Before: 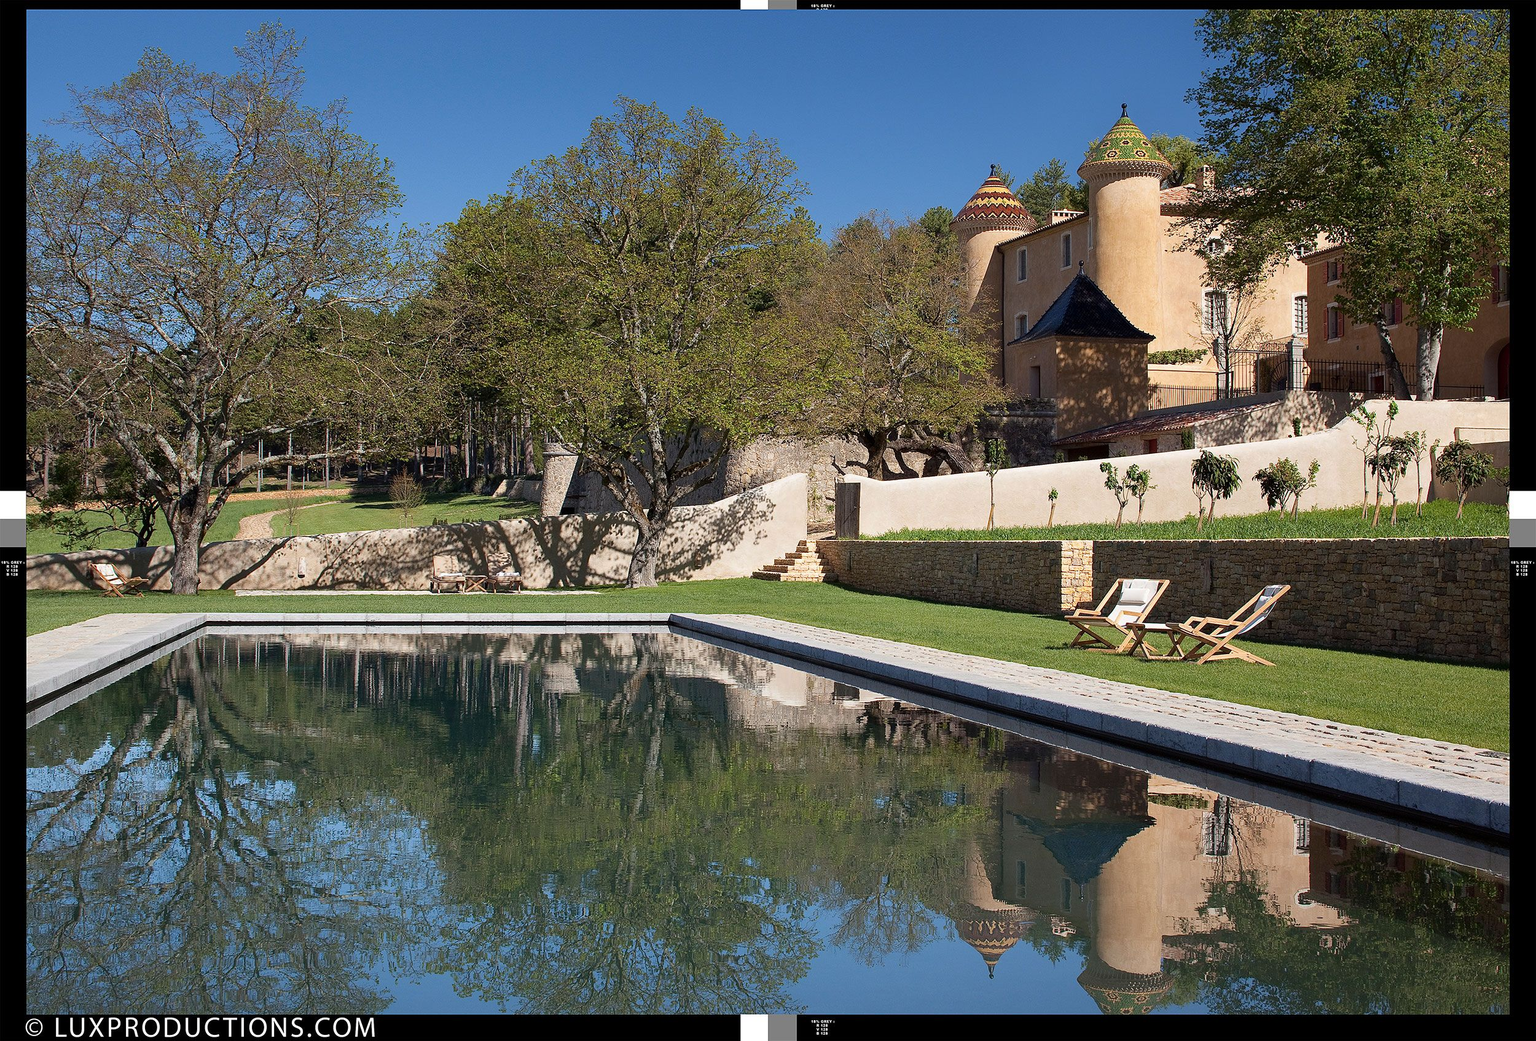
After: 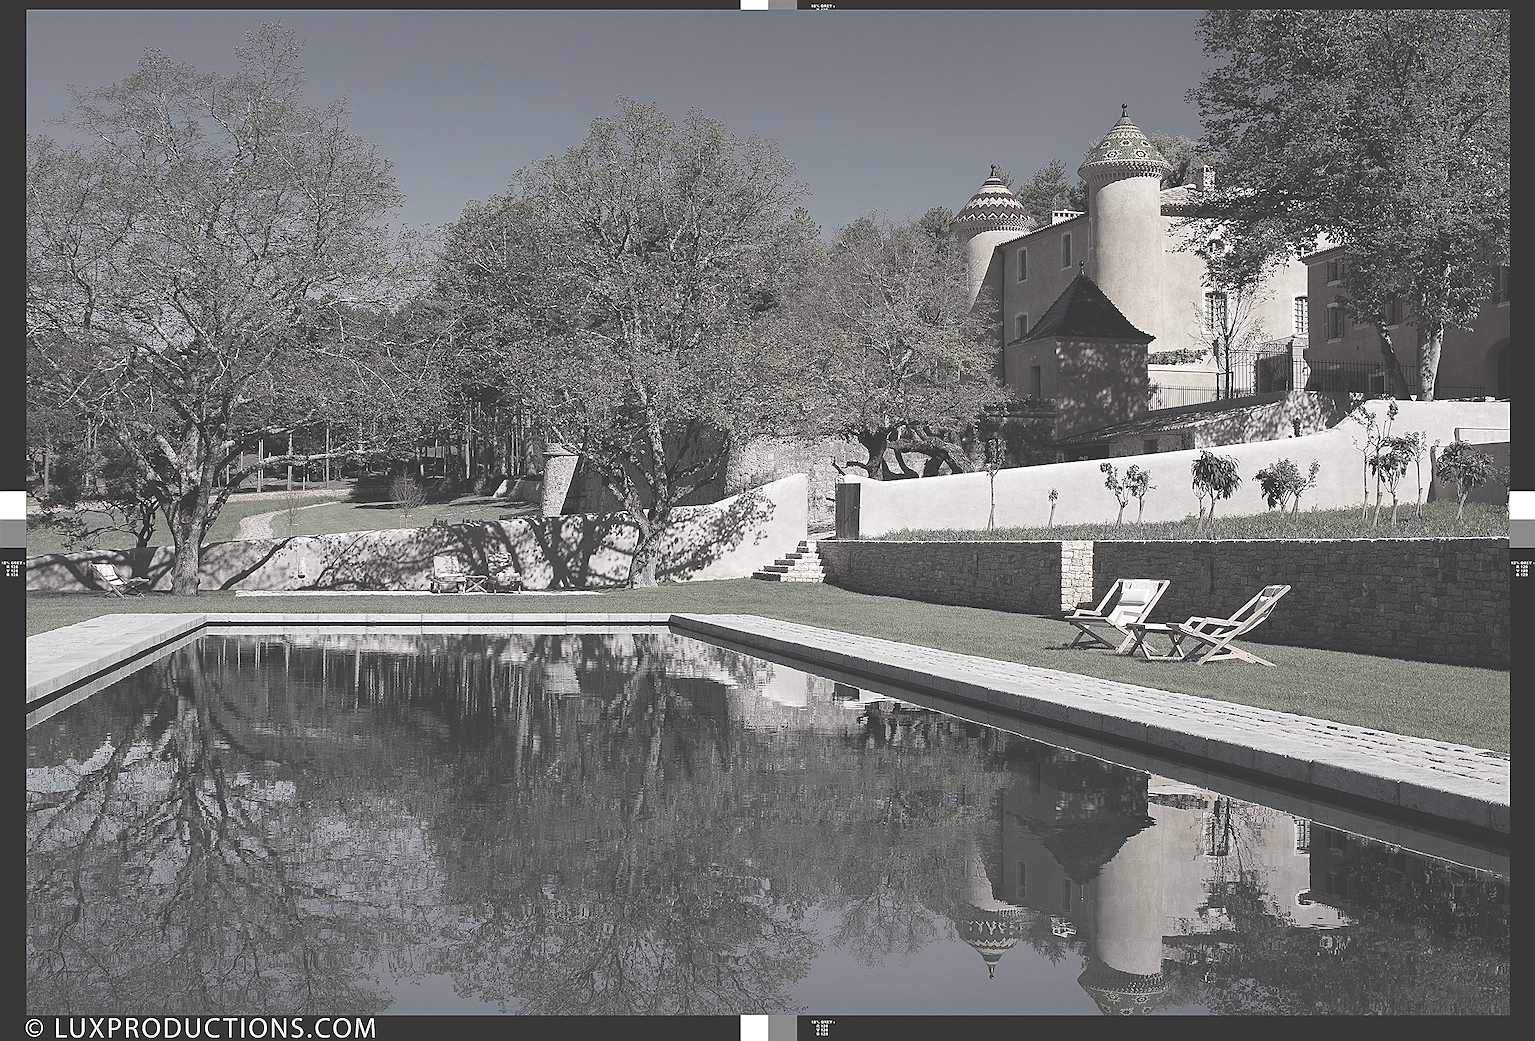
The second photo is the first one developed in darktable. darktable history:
sharpen: on, module defaults
exposure: black level correction -0.04, exposure 0.064 EV, compensate highlight preservation false
color correction: highlights b* -0.039, saturation 0.165
